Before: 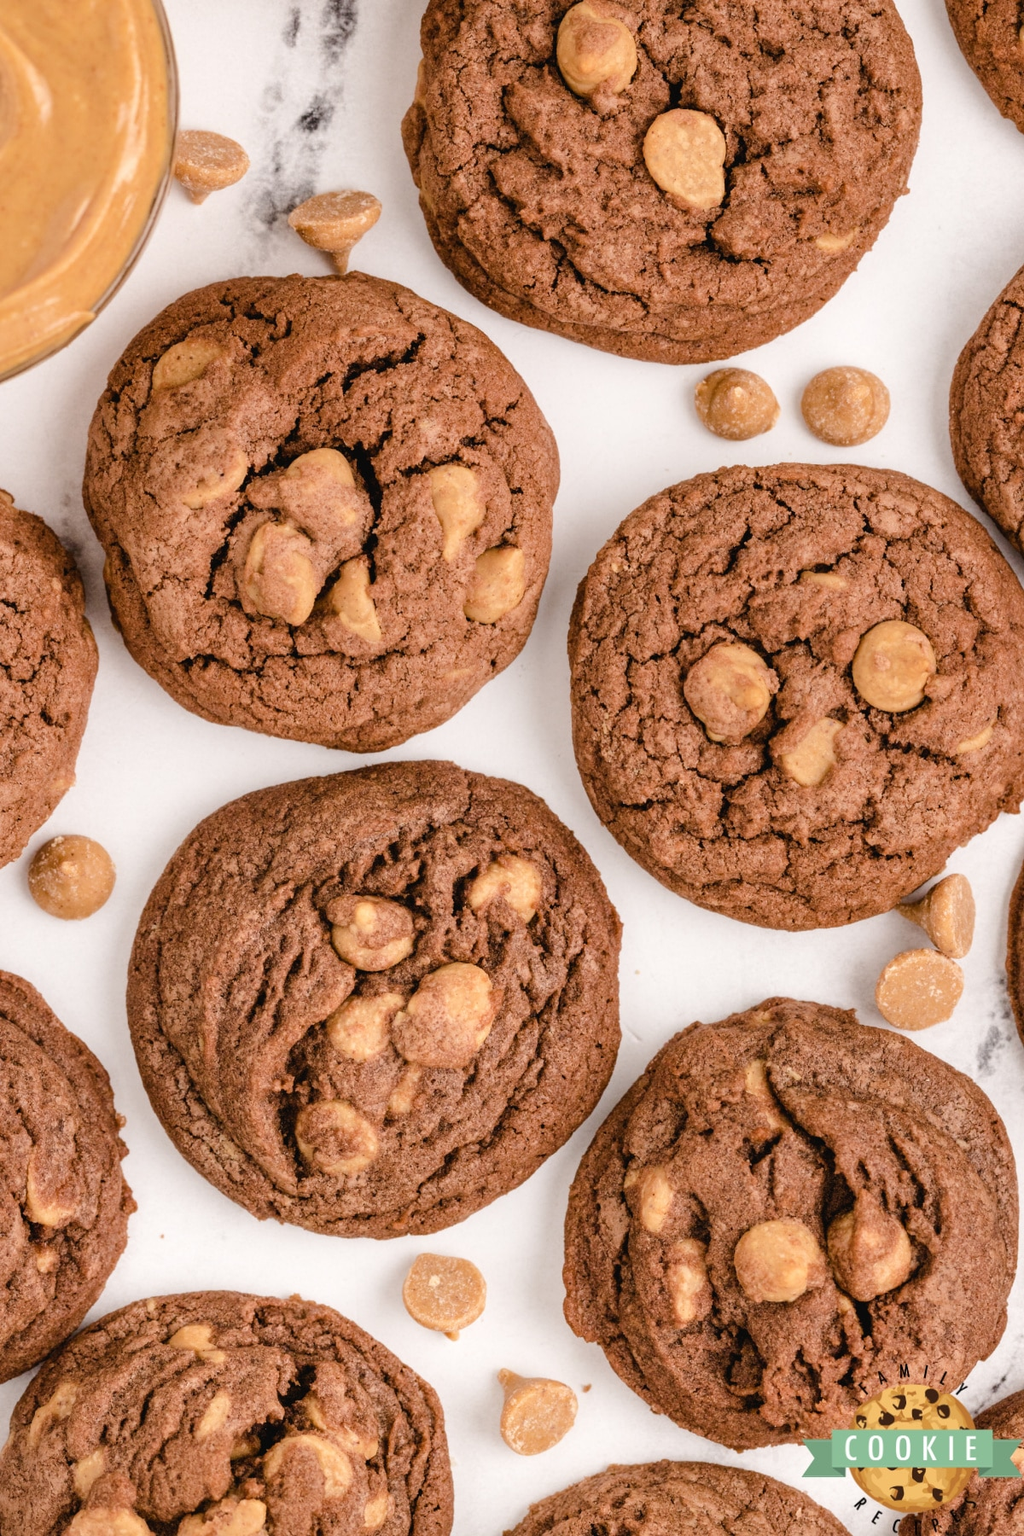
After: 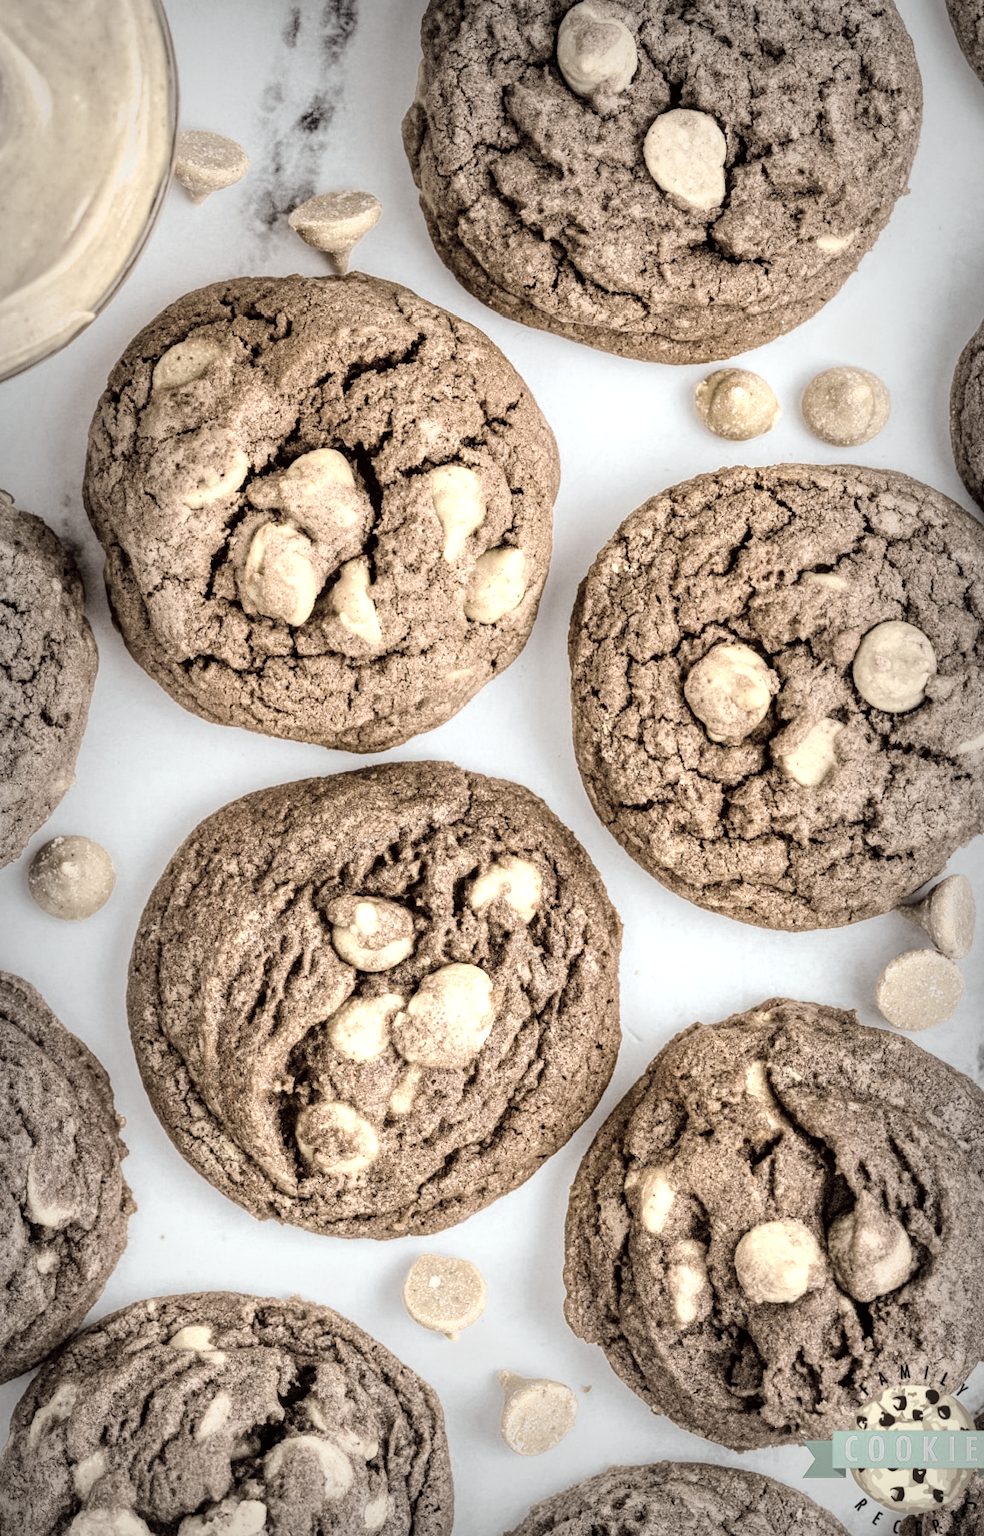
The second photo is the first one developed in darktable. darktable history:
vignetting: fall-off start 53.79%, automatic ratio true, width/height ratio 1.316, shape 0.216
tone equalizer: on, module defaults
local contrast: detail 130%
crop: right 3.896%, bottom 0.031%
color correction: highlights a* -5.11, highlights b* -4.12, shadows a* 4.12, shadows b* 4.52
color zones: curves: ch0 [(0.25, 0.667) (0.758, 0.368)]; ch1 [(0.215, 0.245) (0.761, 0.373)]; ch2 [(0.247, 0.554) (0.761, 0.436)]
color balance rgb: perceptual saturation grading › global saturation -0.087%
velvia: on, module defaults
